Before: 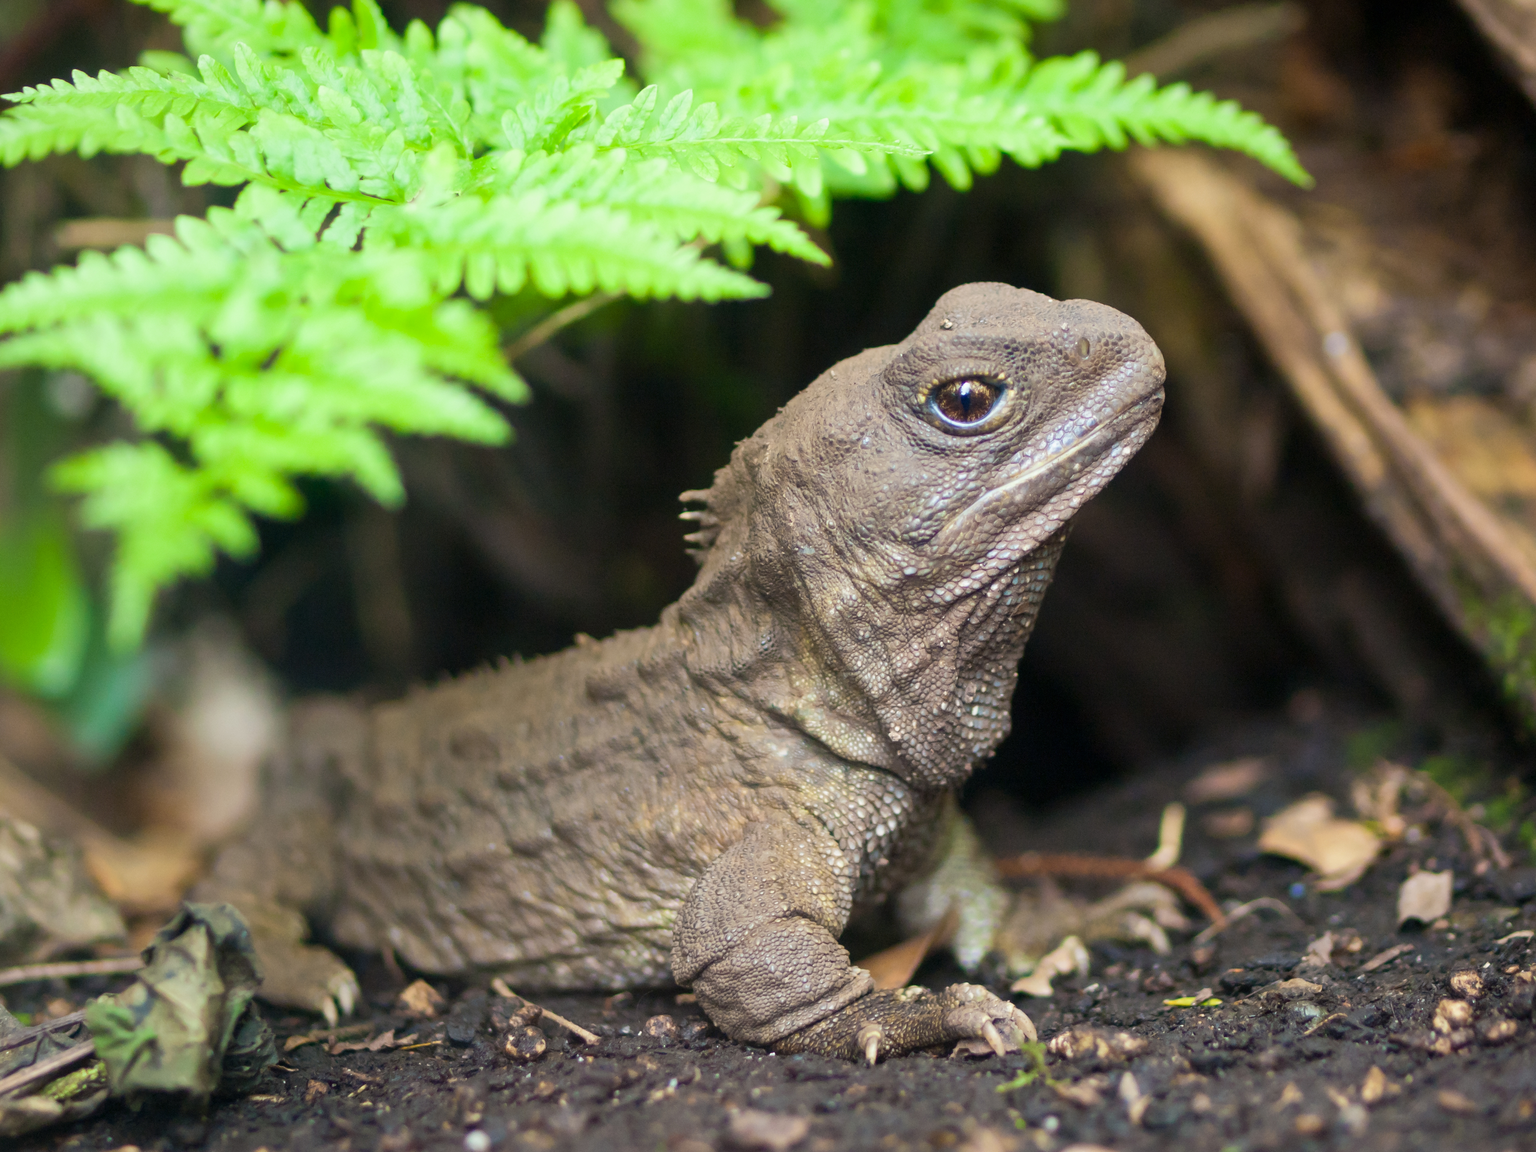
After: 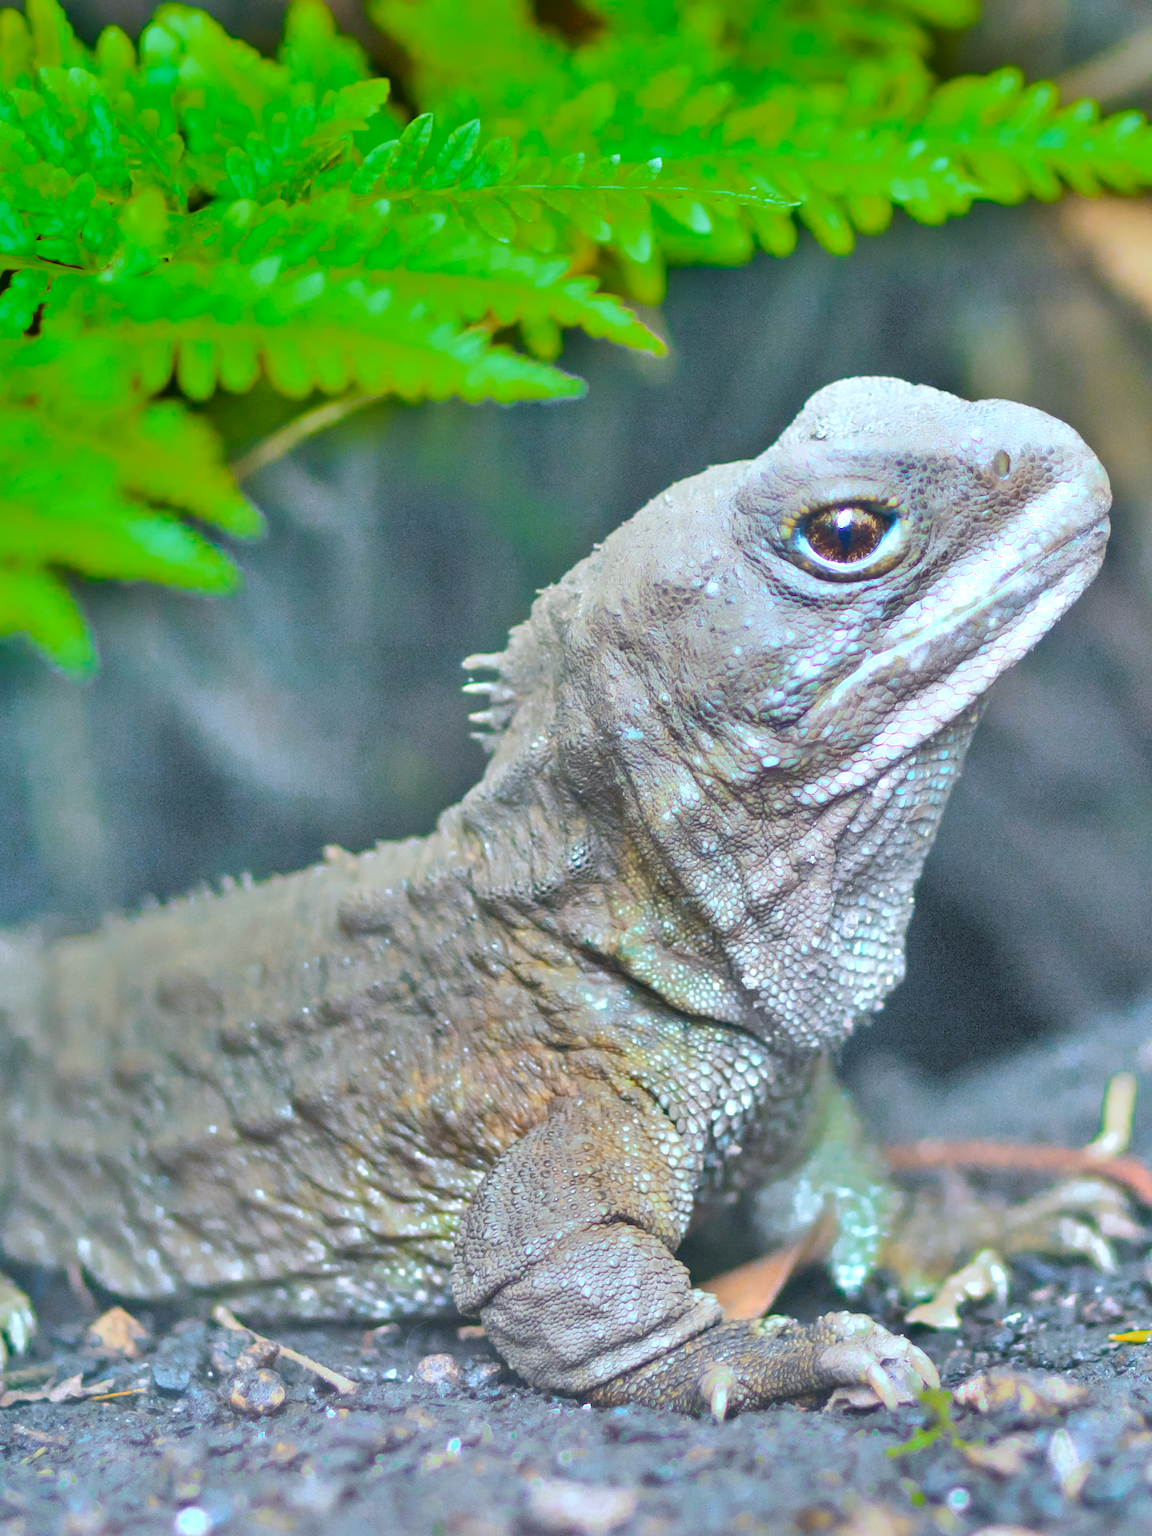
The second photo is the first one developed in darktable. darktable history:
crop: left 21.674%, right 22.086%
contrast brightness saturation: brightness 1
color correction: highlights a* -9.73, highlights b* -21.22
shadows and highlights: shadows 24.5, highlights -78.15, soften with gaussian
color zones: curves: ch0 [(0.473, 0.374) (0.742, 0.784)]; ch1 [(0.354, 0.737) (0.742, 0.705)]; ch2 [(0.318, 0.421) (0.758, 0.532)]
